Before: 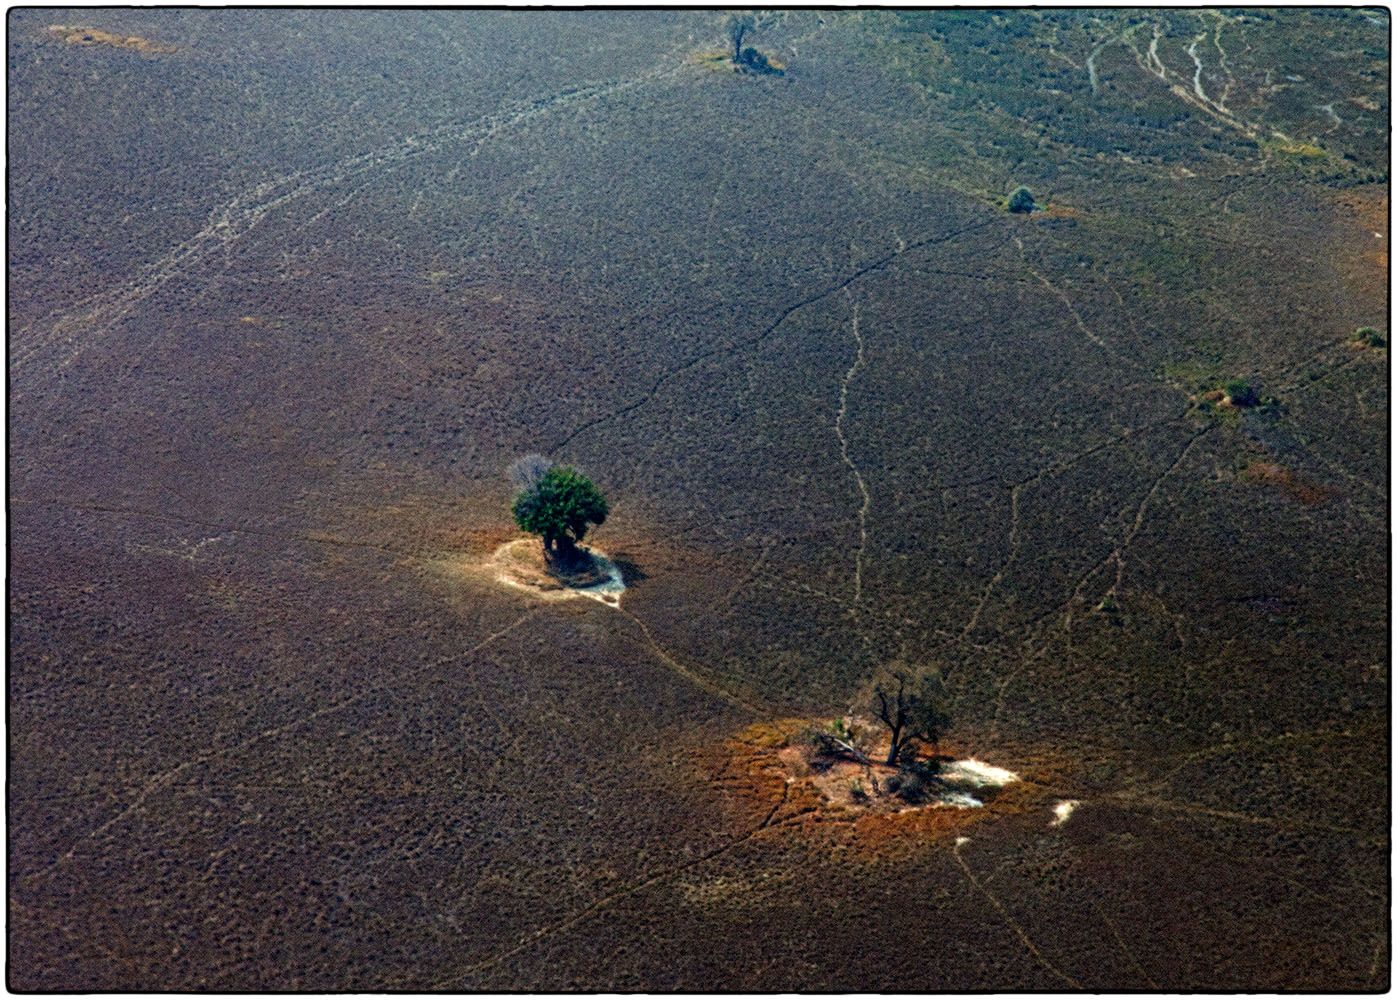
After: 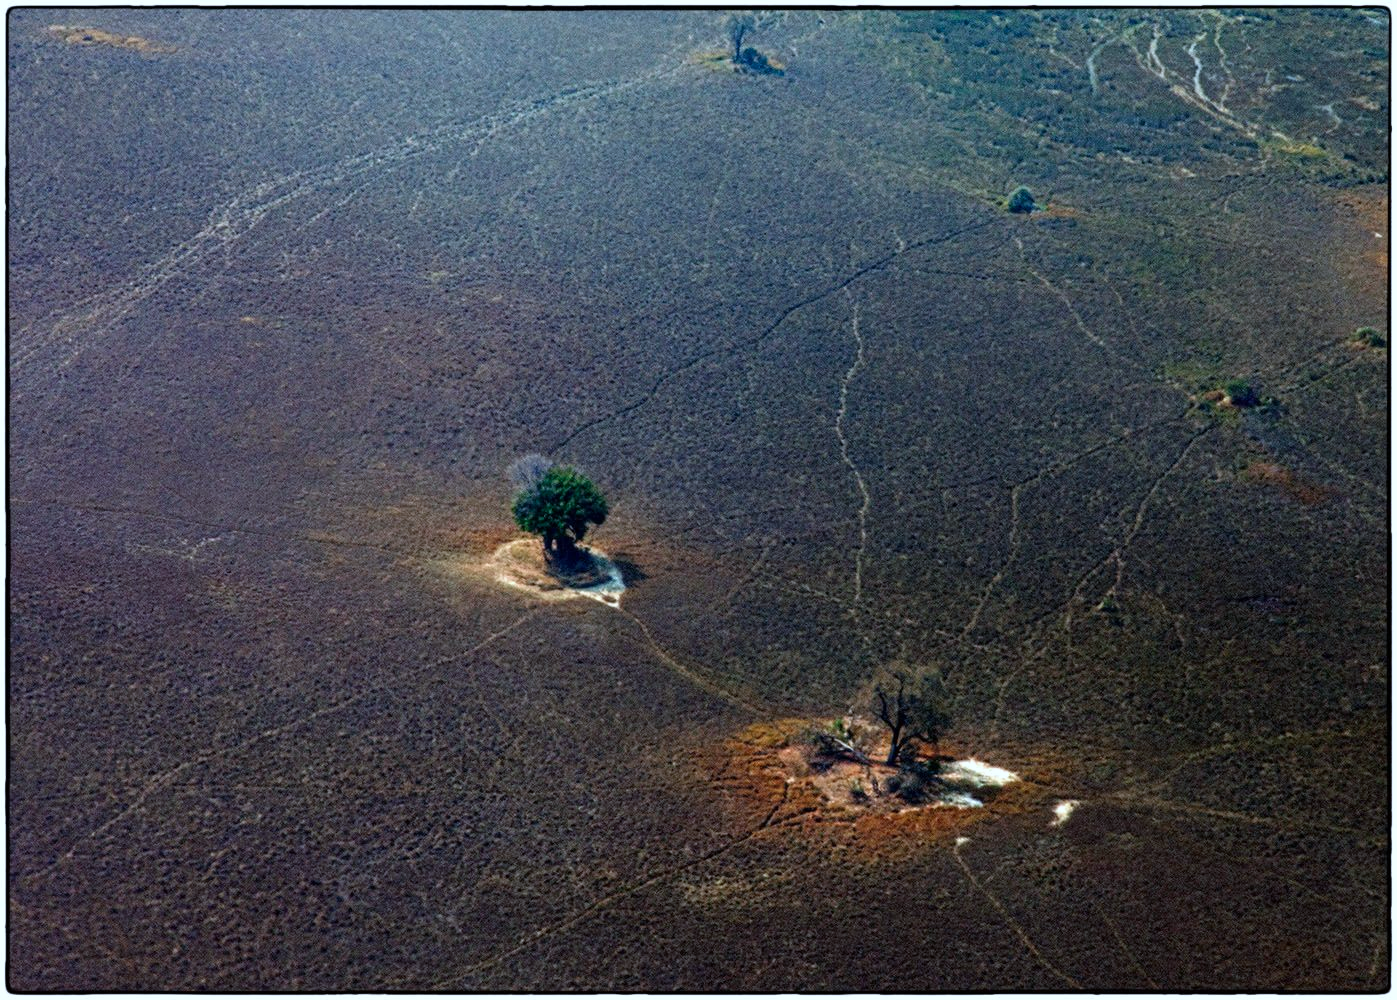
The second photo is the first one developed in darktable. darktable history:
color calibration: x 0.366, y 0.379, temperature 4394.46 K
